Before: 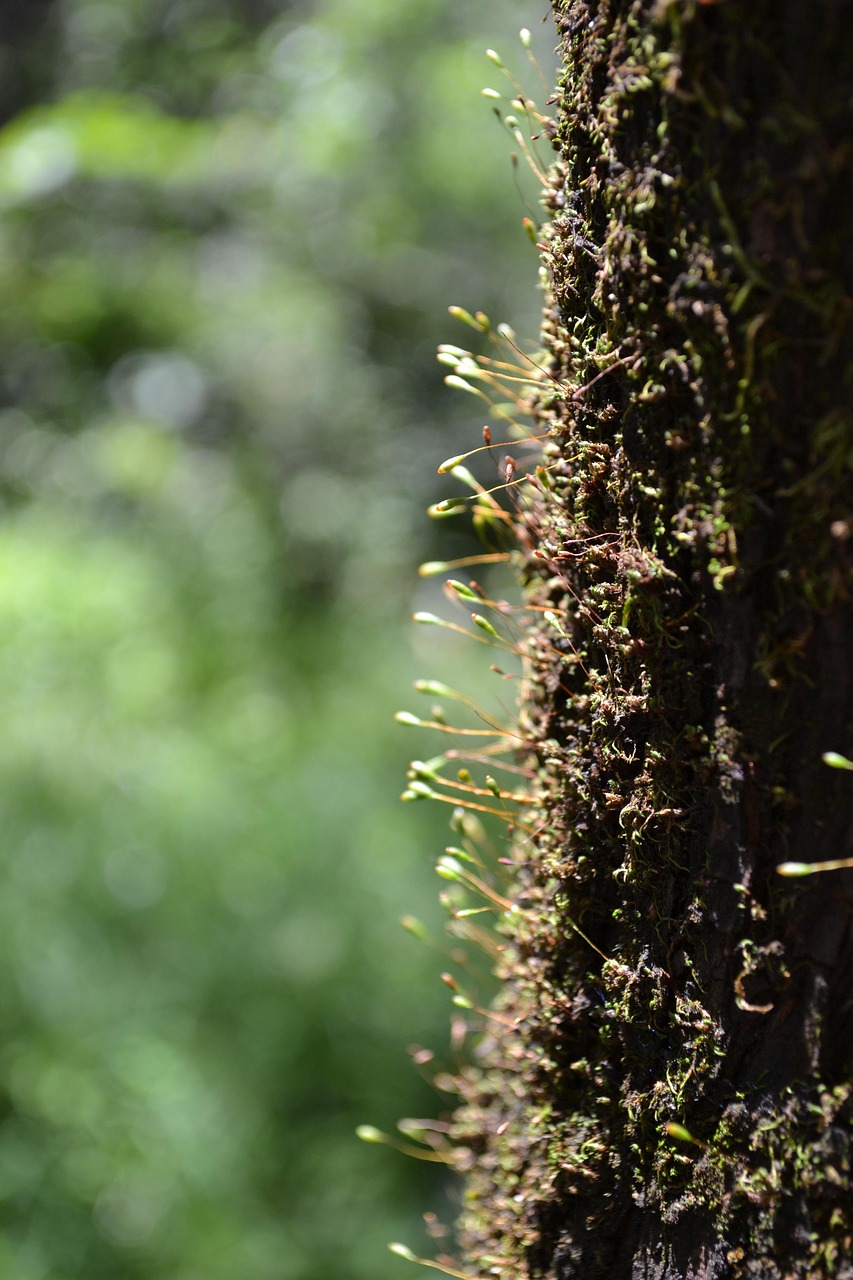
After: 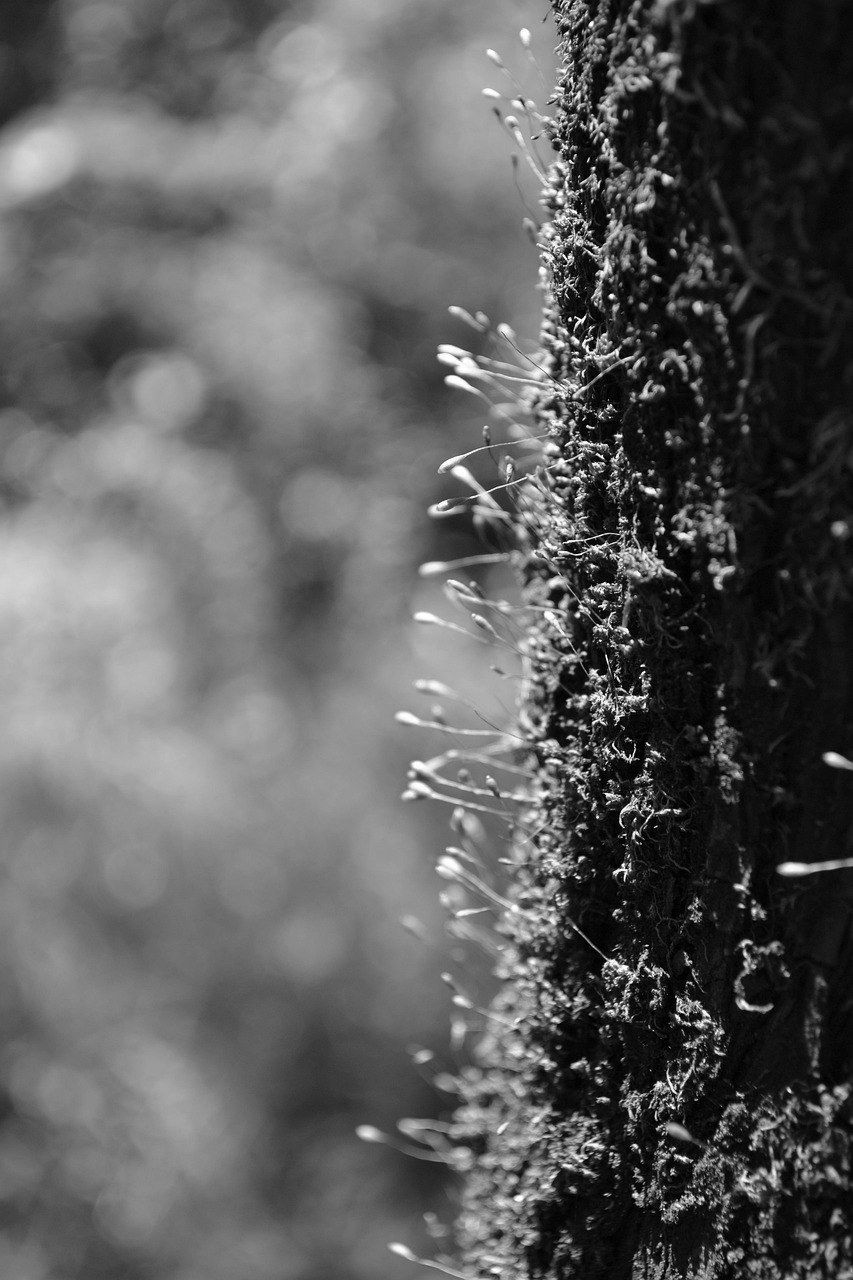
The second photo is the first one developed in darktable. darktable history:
color zones: curves: ch0 [(0, 0.613) (0.01, 0.613) (0.245, 0.448) (0.498, 0.529) (0.642, 0.665) (0.879, 0.777) (0.99, 0.613)]; ch1 [(0, 0) (0.143, 0) (0.286, 0) (0.429, 0) (0.571, 0) (0.714, 0) (0.857, 0)]
